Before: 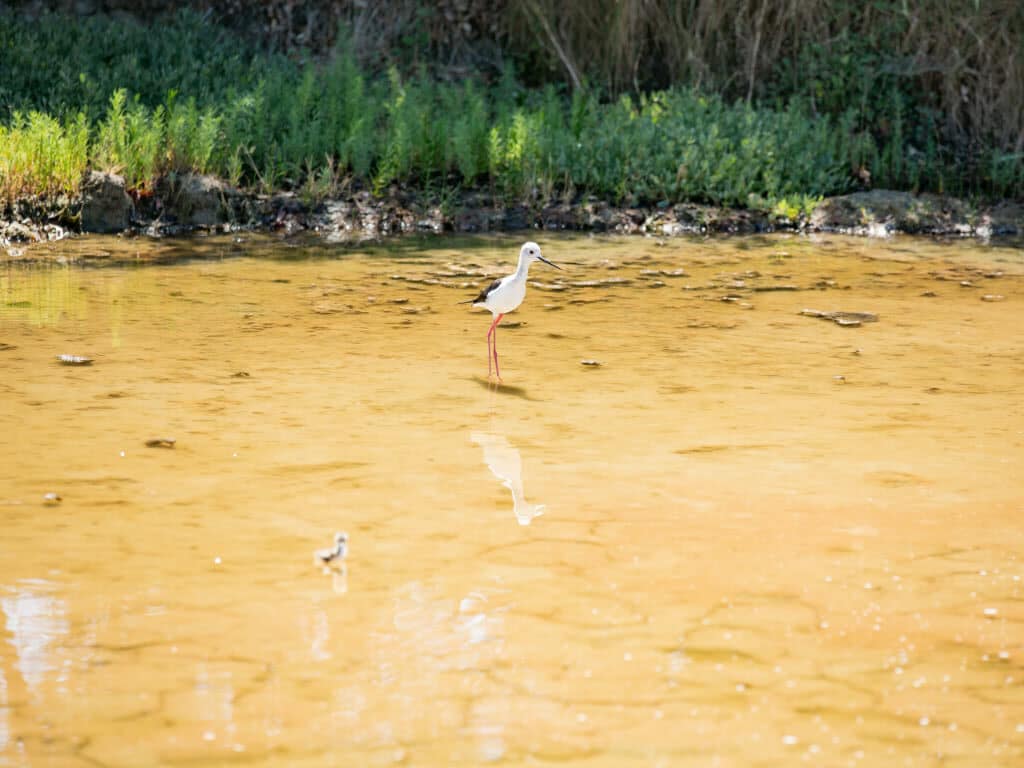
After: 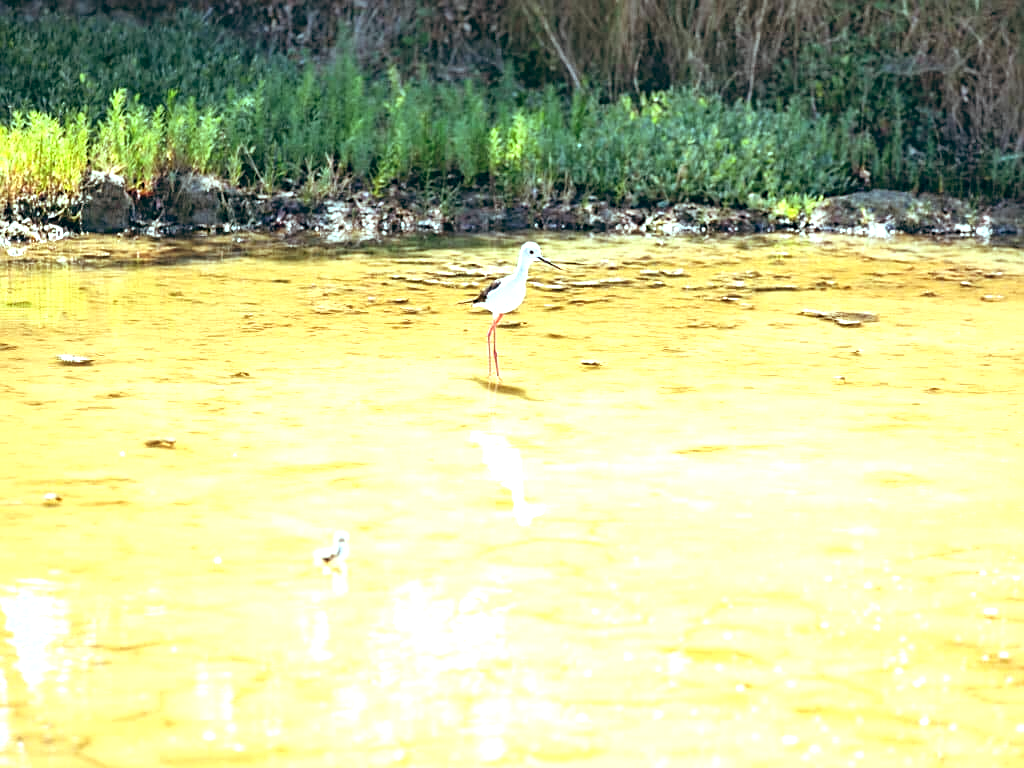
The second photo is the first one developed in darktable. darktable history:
exposure: exposure 1 EV, compensate highlight preservation false
sharpen: on, module defaults
color balance: lift [1.003, 0.993, 1.001, 1.007], gamma [1.018, 1.072, 0.959, 0.928], gain [0.974, 0.873, 1.031, 1.127]
